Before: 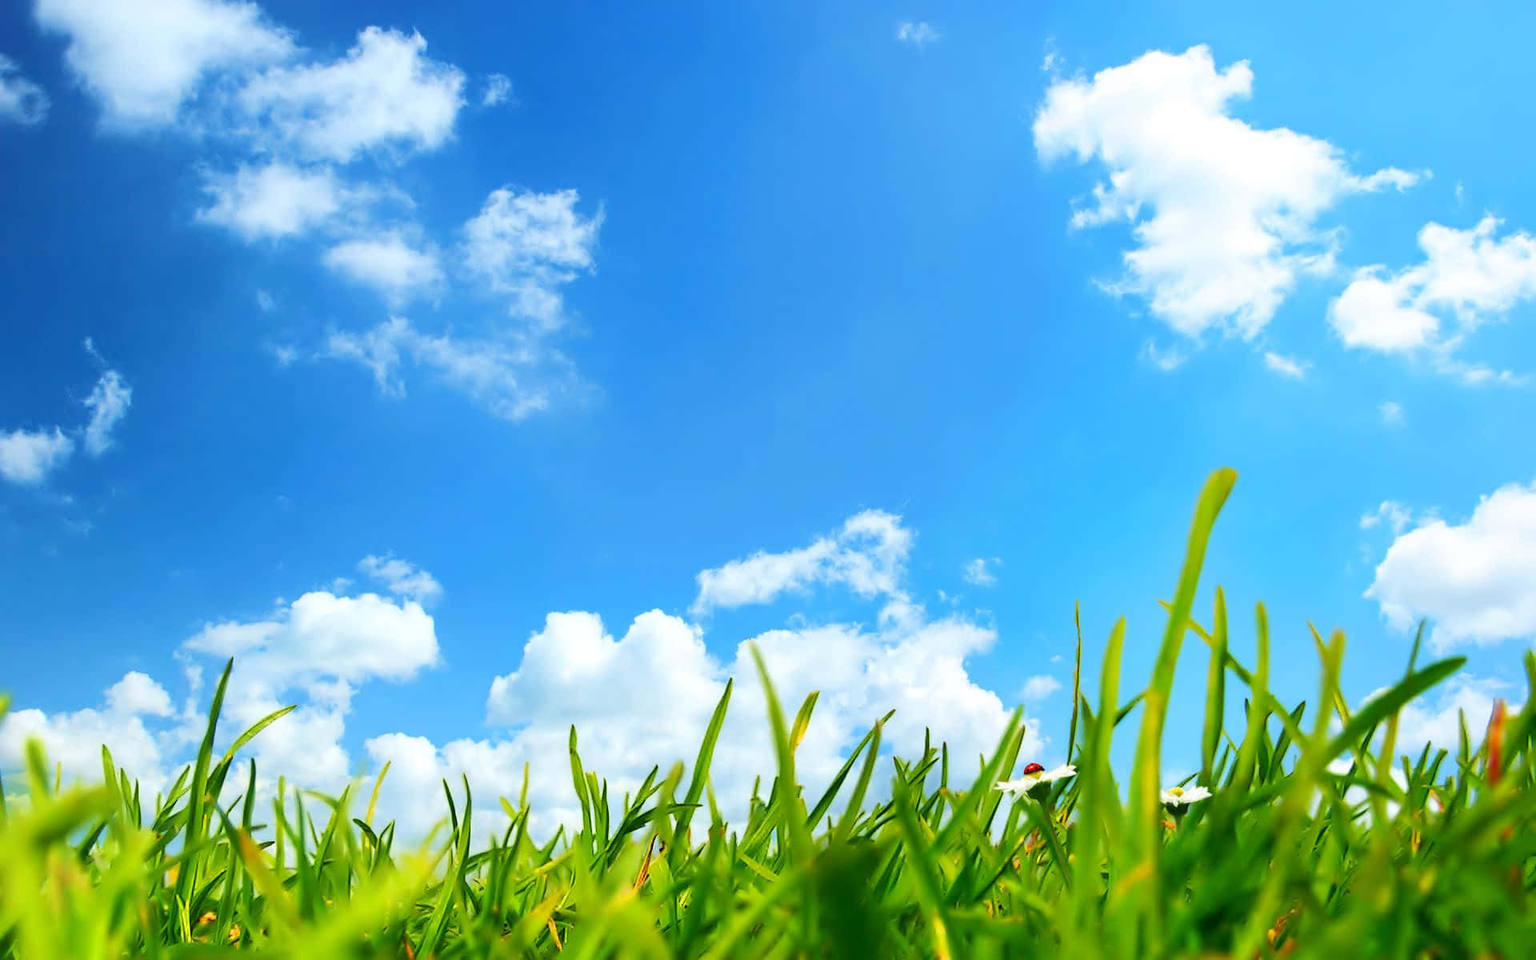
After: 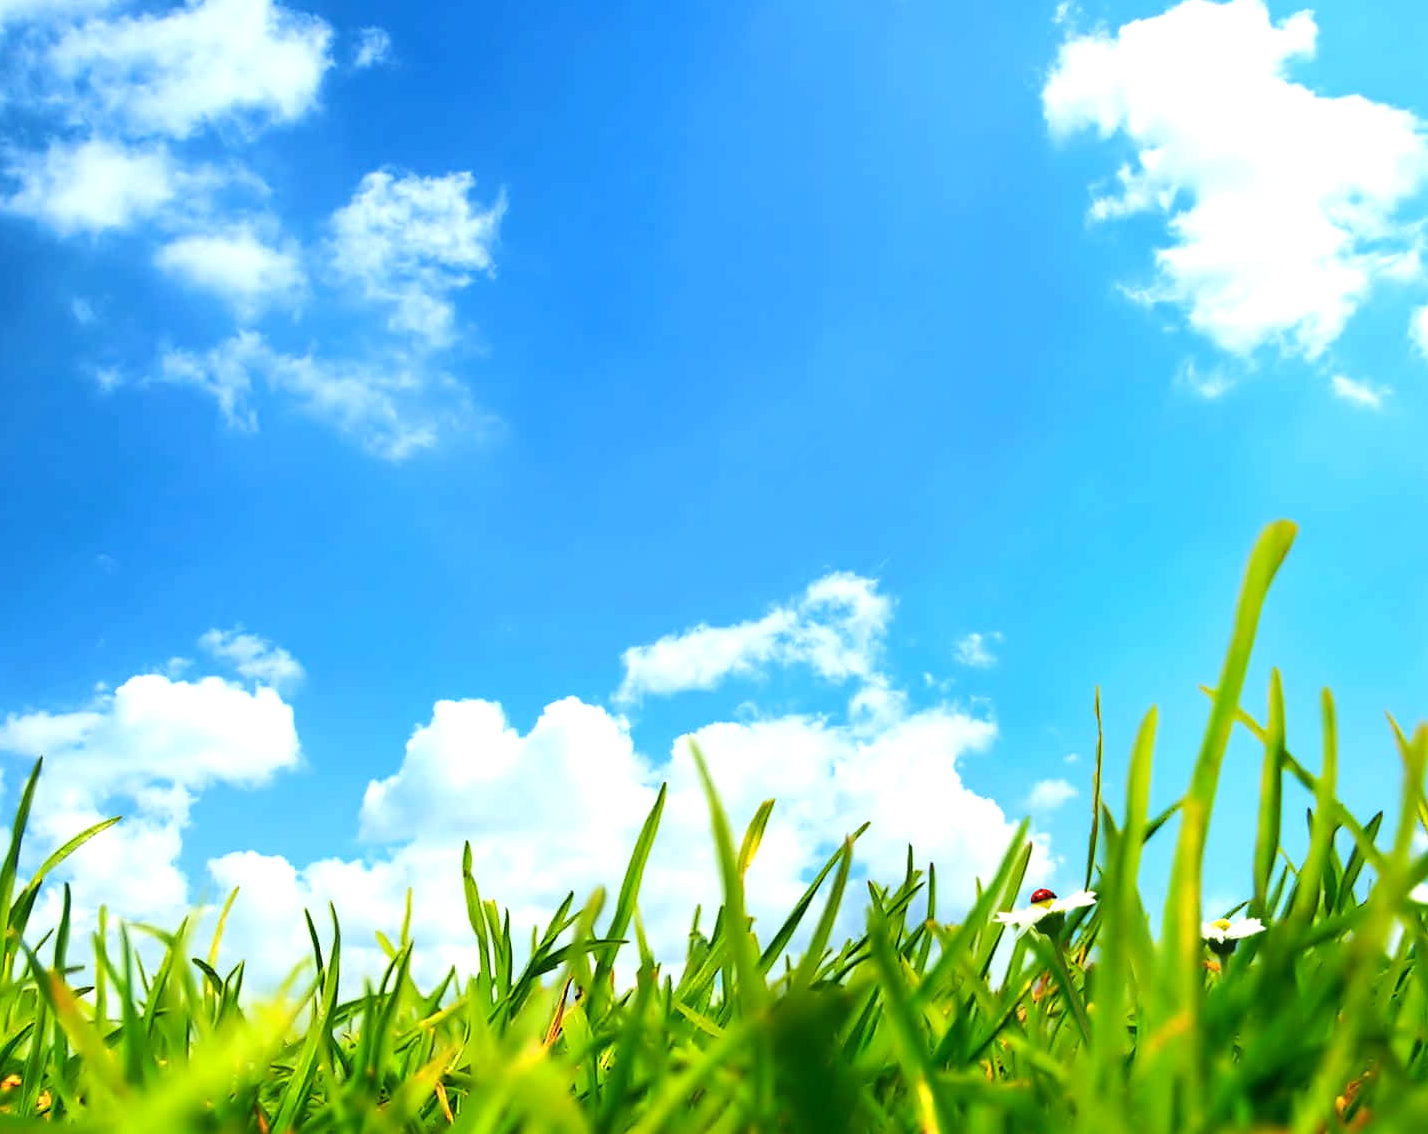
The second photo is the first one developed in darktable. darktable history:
levels: levels [0.016, 0.484, 0.953]
color balance rgb: power › hue 329°, highlights gain › luminance 14.629%, perceptual saturation grading › global saturation 0.604%
crop and rotate: left 12.982%, top 5.423%, right 12.615%
